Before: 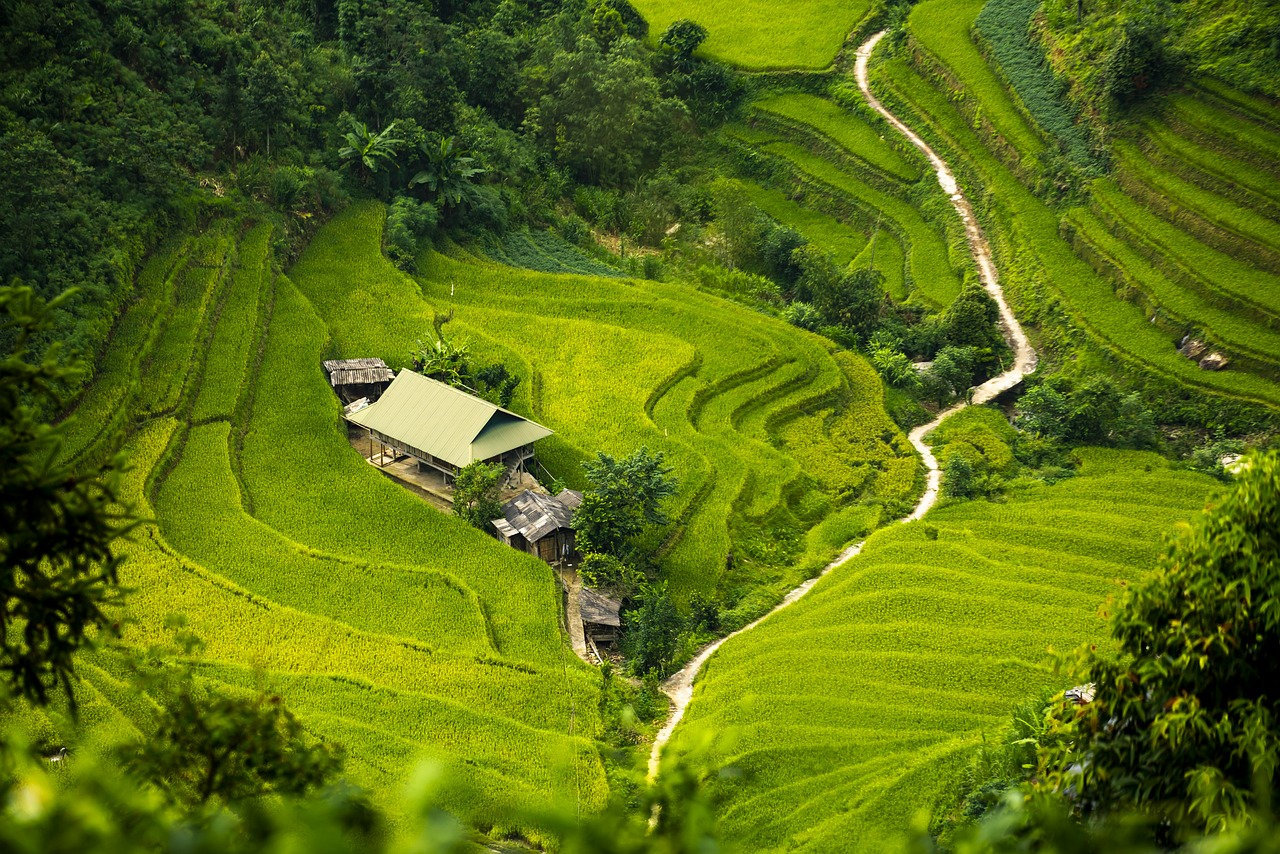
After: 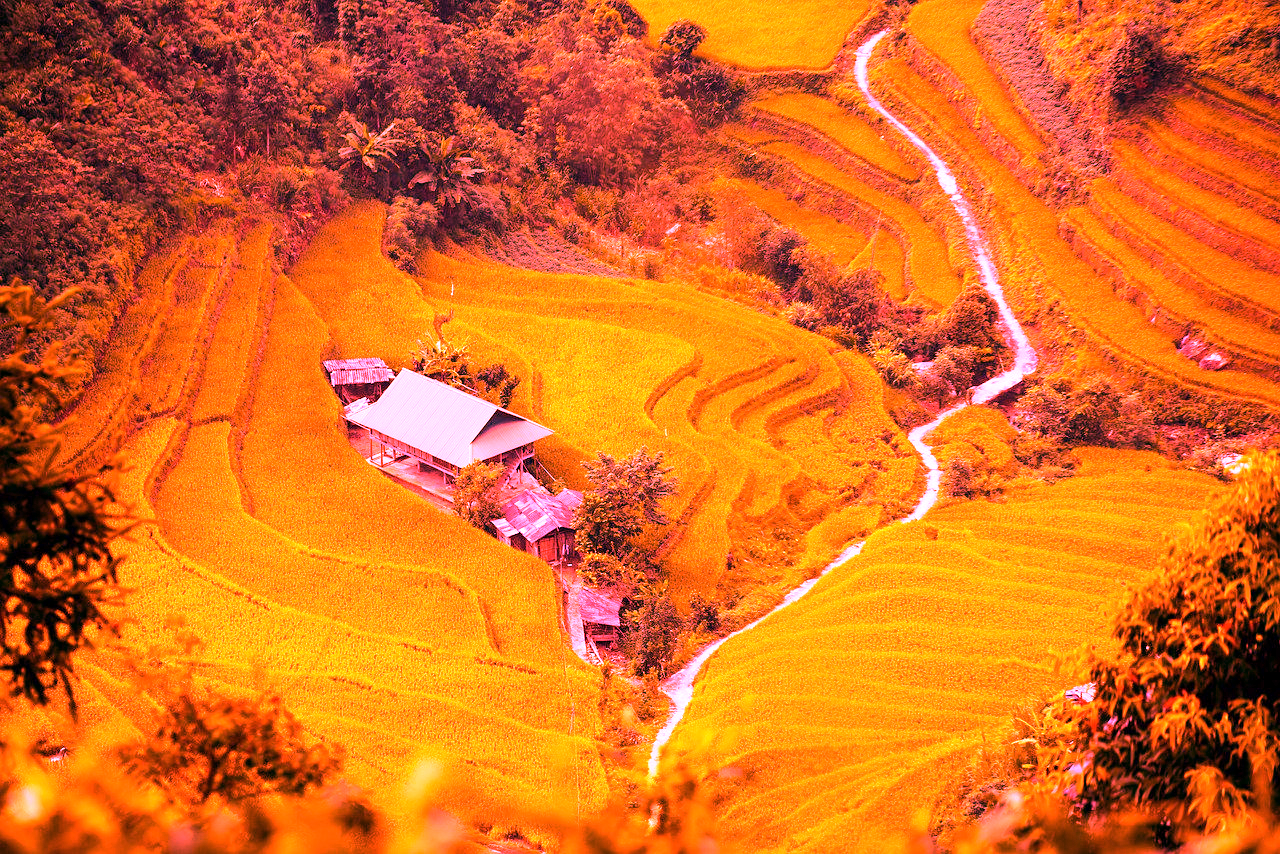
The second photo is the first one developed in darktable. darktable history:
white balance: red 4.26, blue 1.802
